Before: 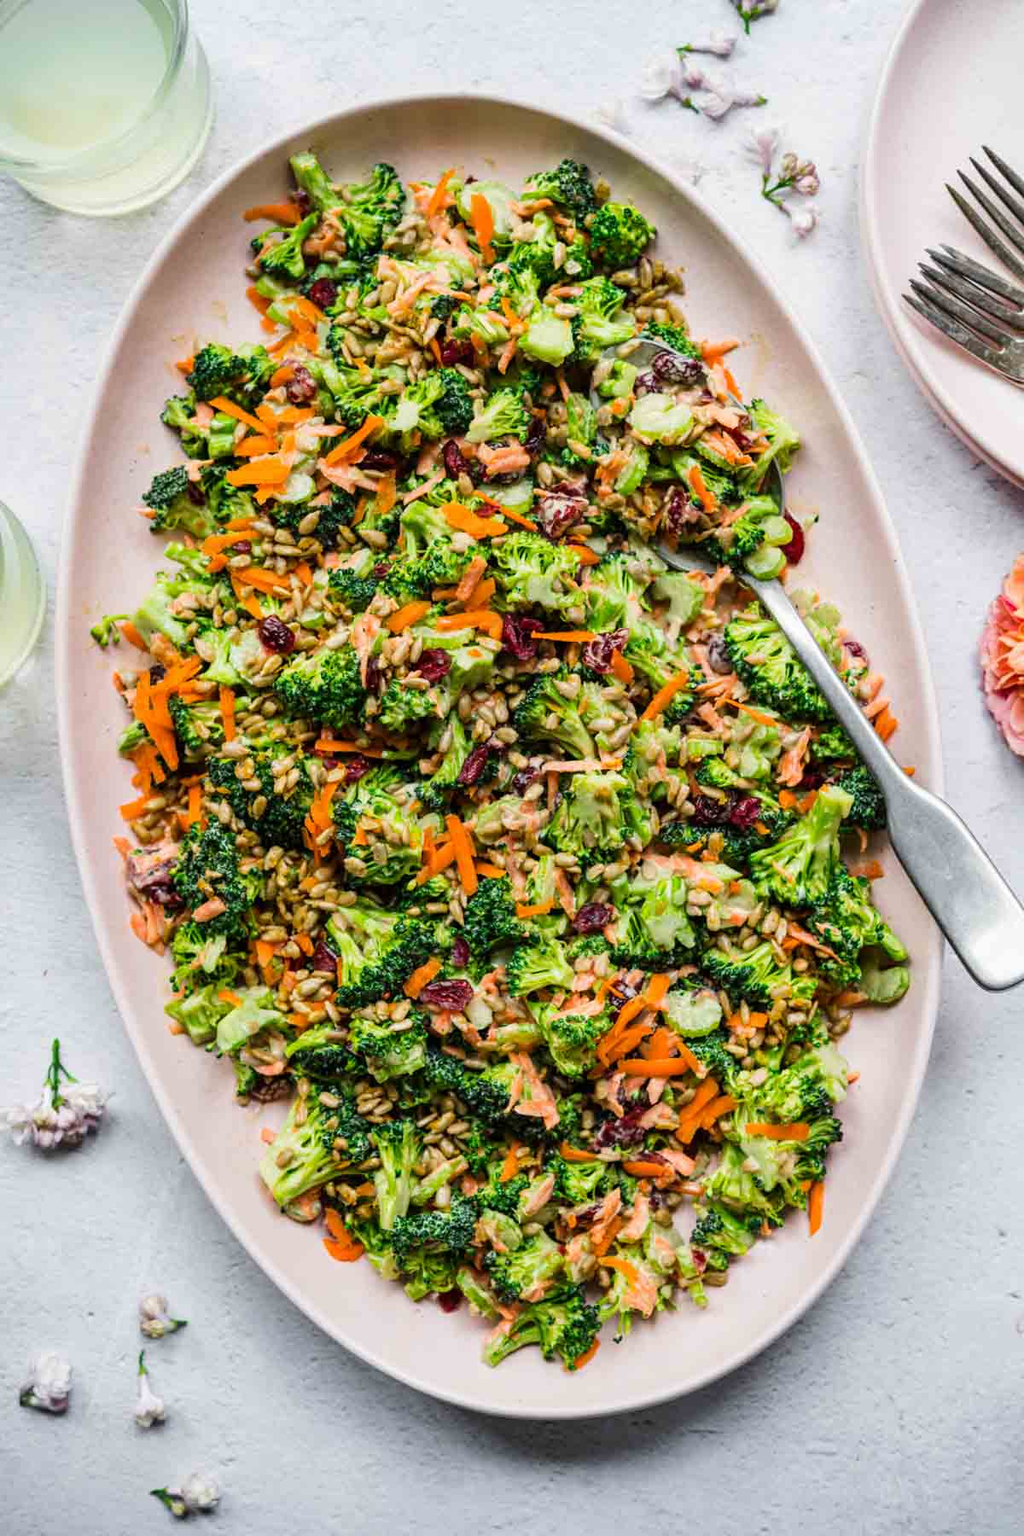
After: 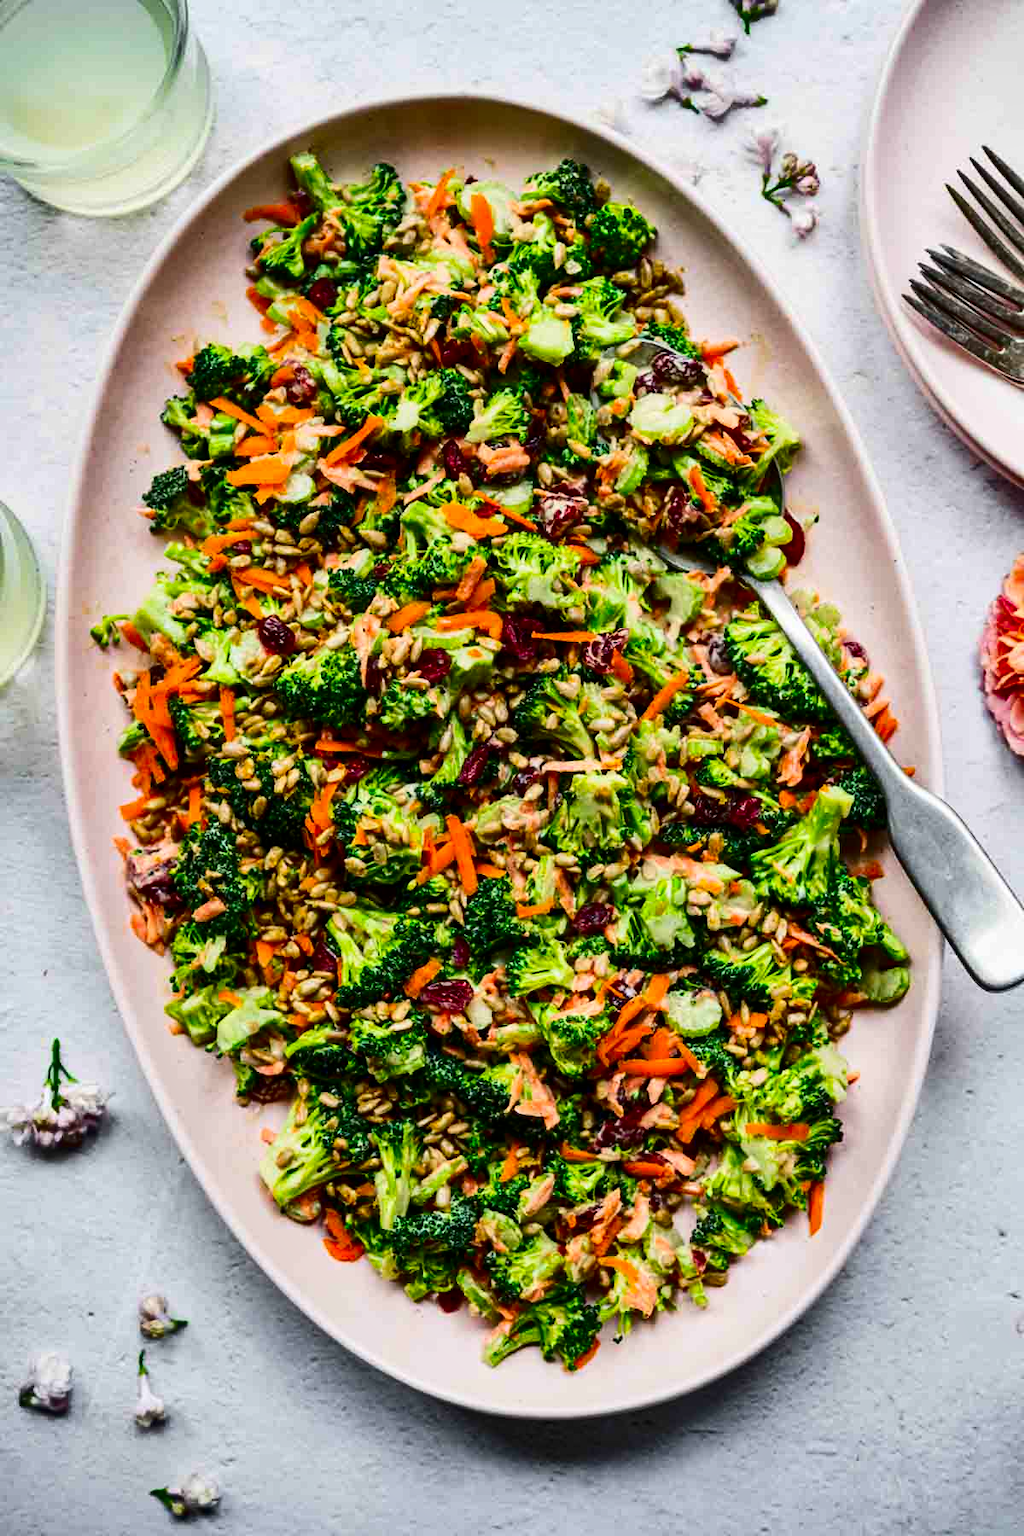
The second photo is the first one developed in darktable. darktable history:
contrast brightness saturation: contrast 0.215, brightness -0.181, saturation 0.242
shadows and highlights: low approximation 0.01, soften with gaussian
